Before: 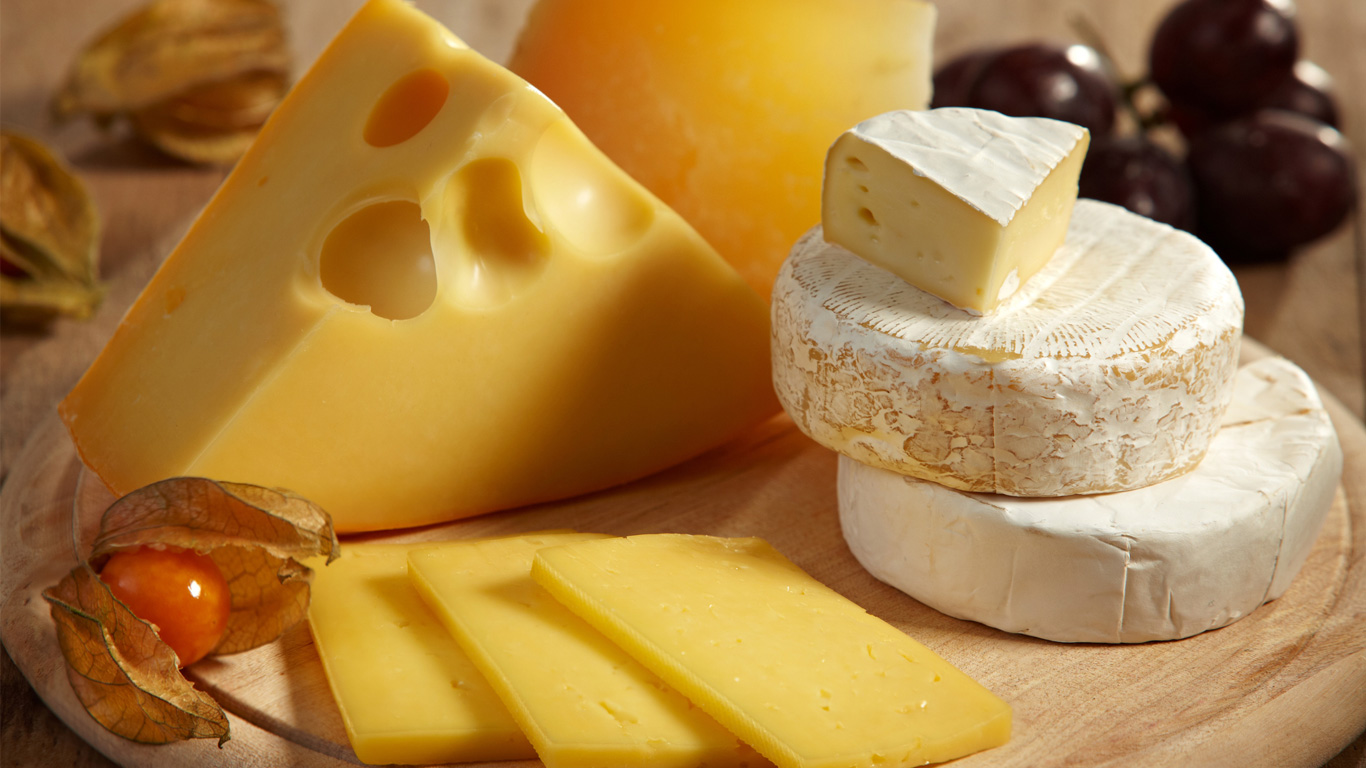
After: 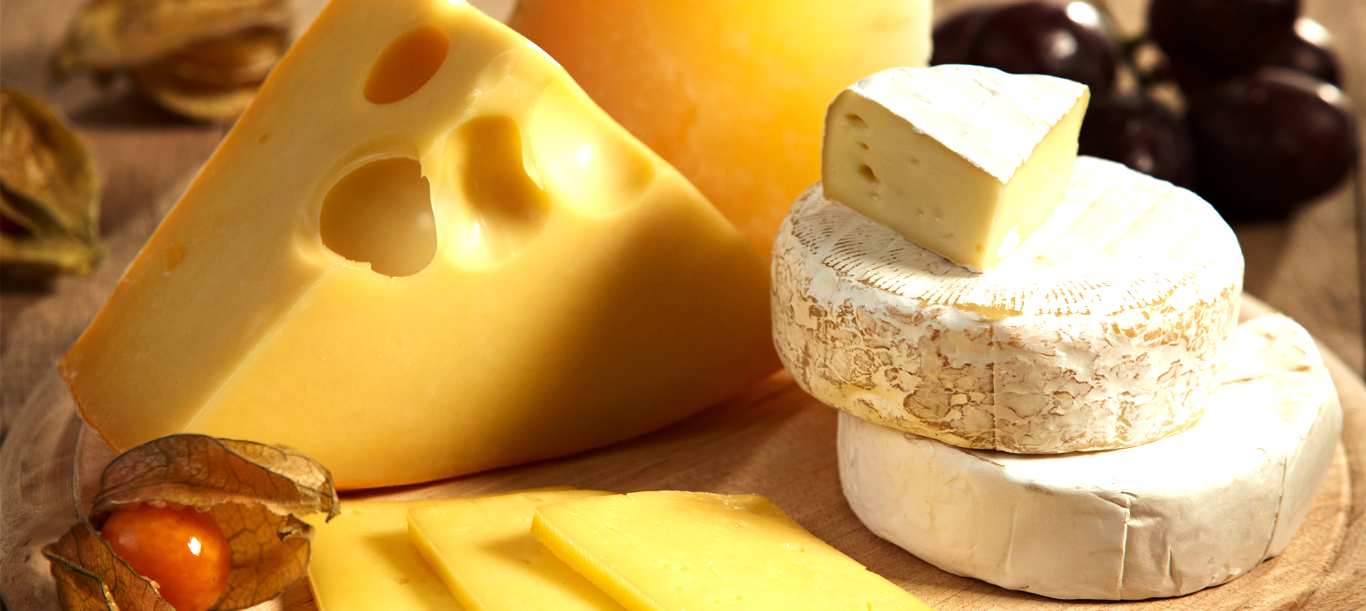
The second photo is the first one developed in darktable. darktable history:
crop and rotate: top 5.651%, bottom 14.754%
velvia: on, module defaults
tone equalizer: -8 EV -0.731 EV, -7 EV -0.722 EV, -6 EV -0.608 EV, -5 EV -0.389 EV, -3 EV 0.389 EV, -2 EV 0.6 EV, -1 EV 0.7 EV, +0 EV 0.731 EV, edges refinement/feathering 500, mask exposure compensation -1.57 EV, preserve details no
